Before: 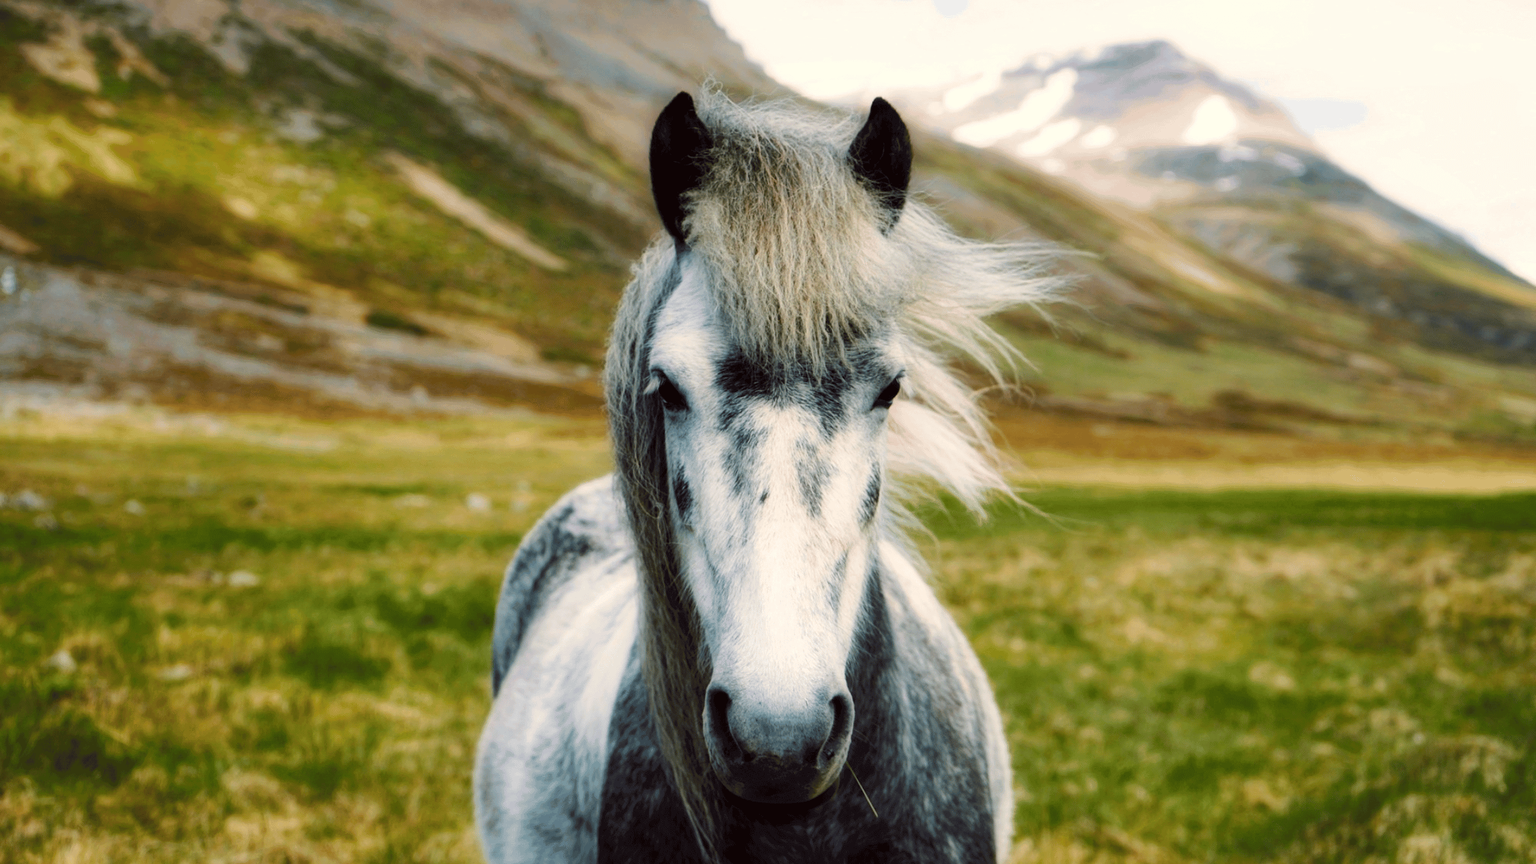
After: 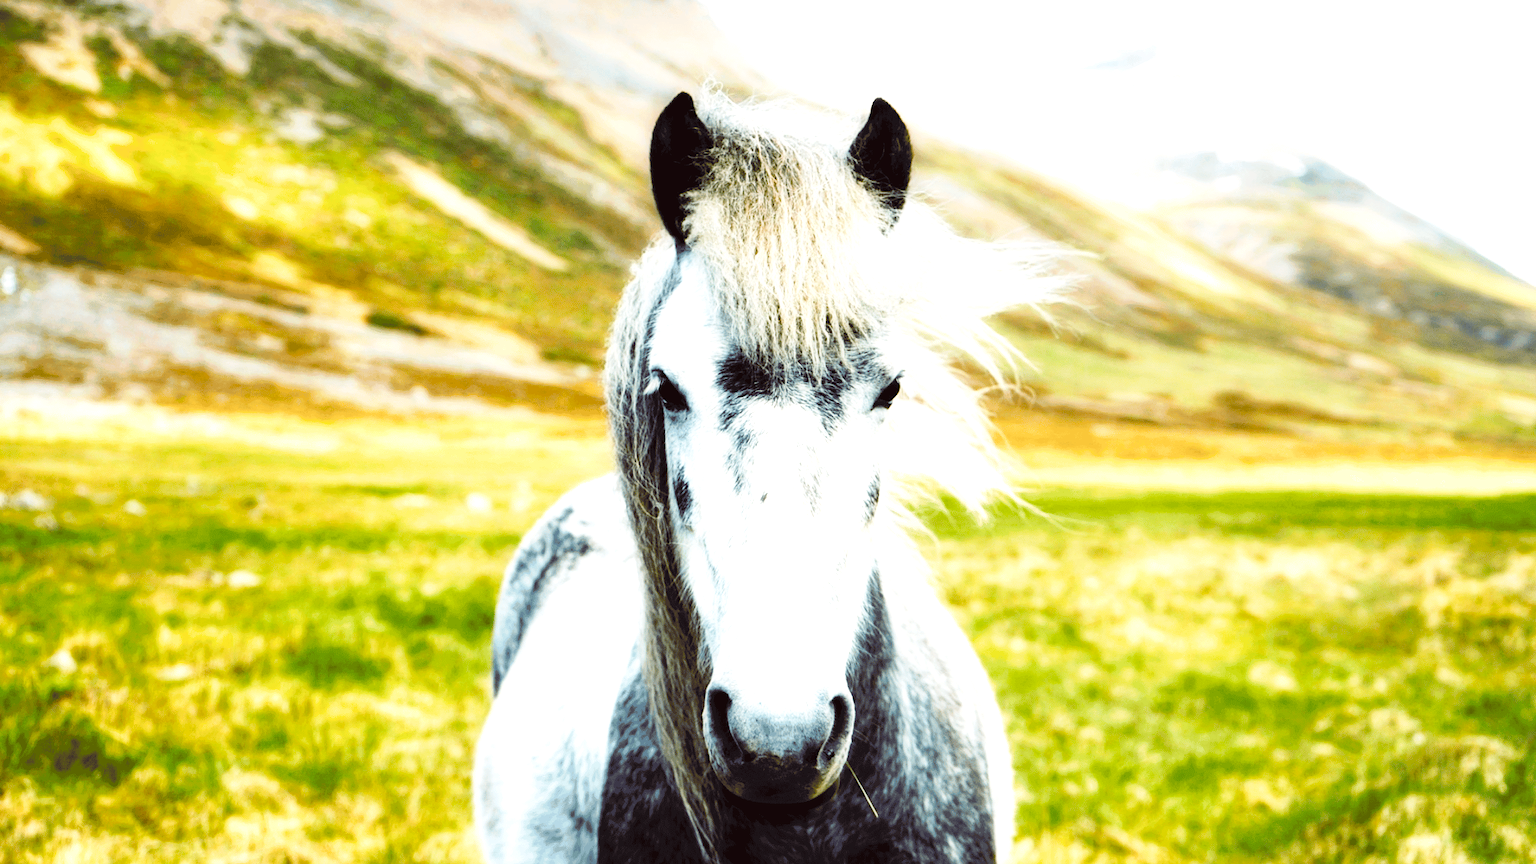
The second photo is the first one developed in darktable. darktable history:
base curve: curves: ch0 [(0, 0) (0.036, 0.025) (0.121, 0.166) (0.206, 0.329) (0.605, 0.79) (1, 1)], preserve colors none
exposure: black level correction 0, exposure 1.379 EV, compensate exposure bias true, compensate highlight preservation false
